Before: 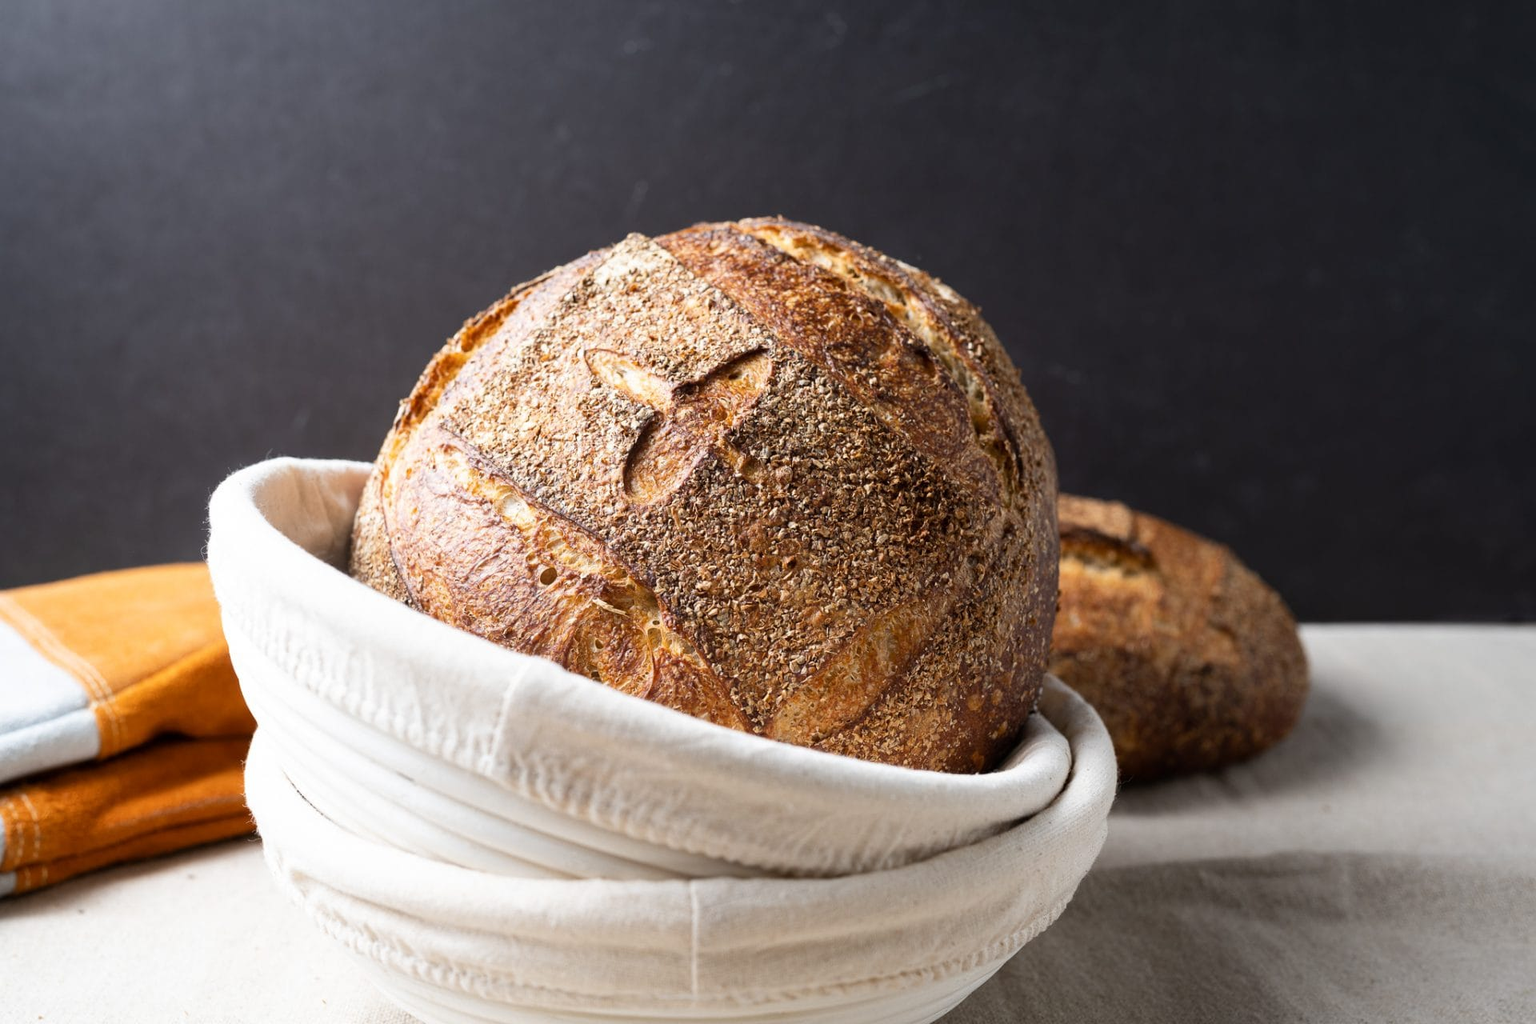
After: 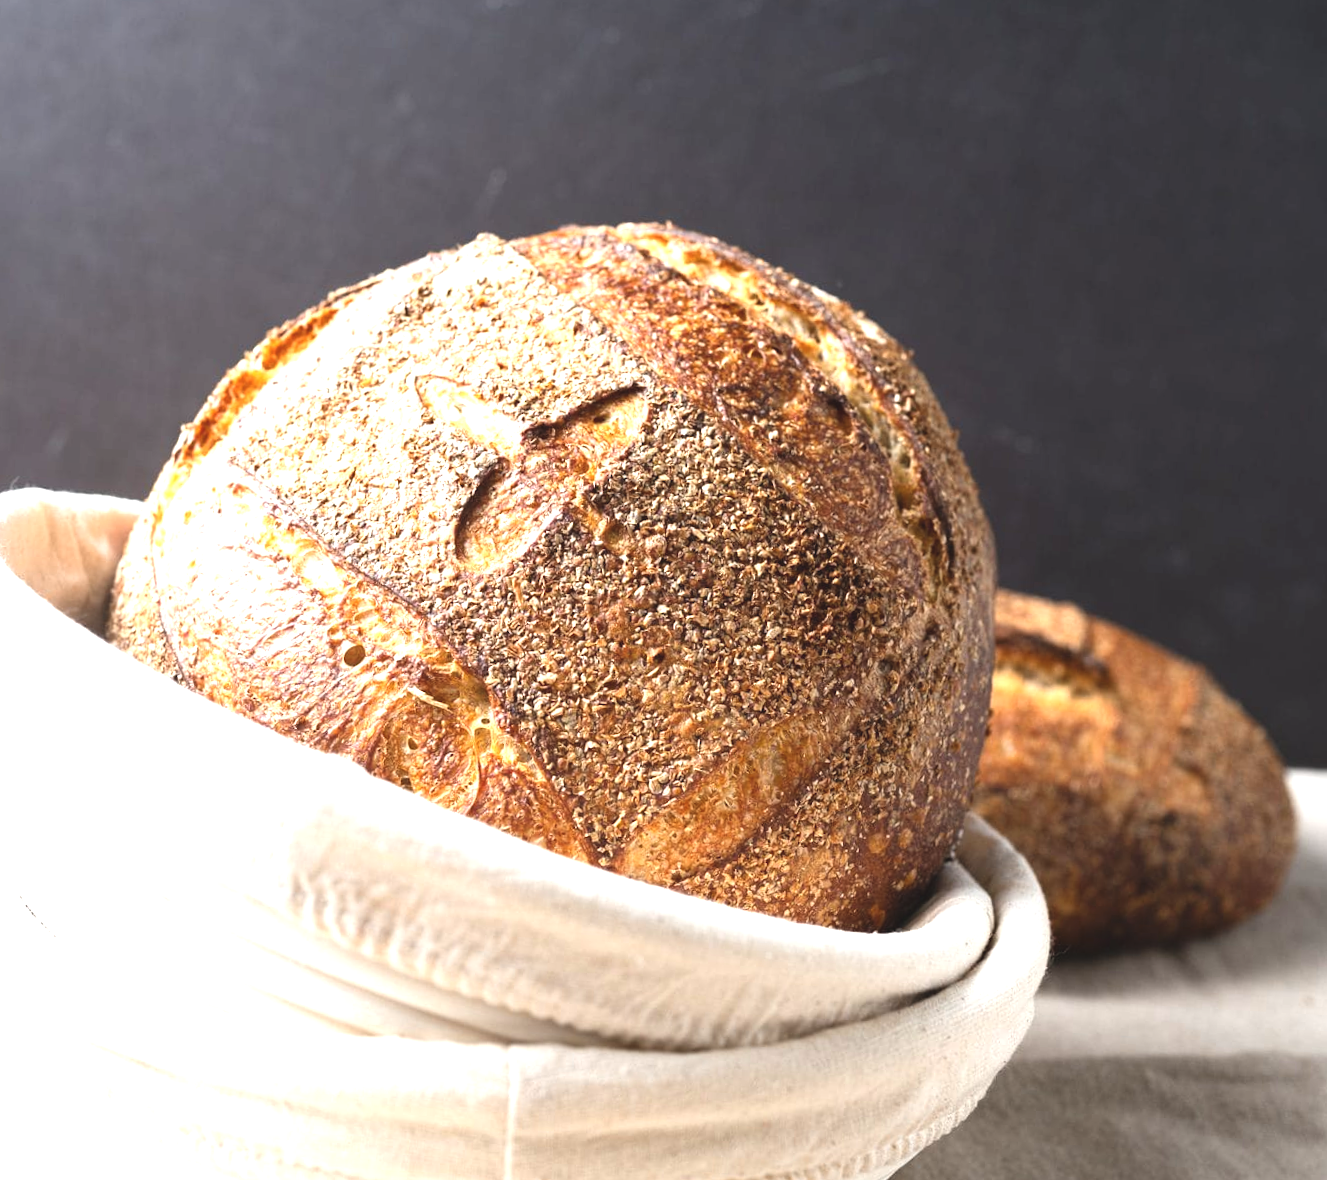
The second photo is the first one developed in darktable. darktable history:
crop and rotate: angle -3.27°, left 14.277%, top 0.028%, right 10.766%, bottom 0.028%
white balance: red 1.009, blue 0.985
exposure: black level correction -0.005, exposure 1.002 EV, compensate highlight preservation false
